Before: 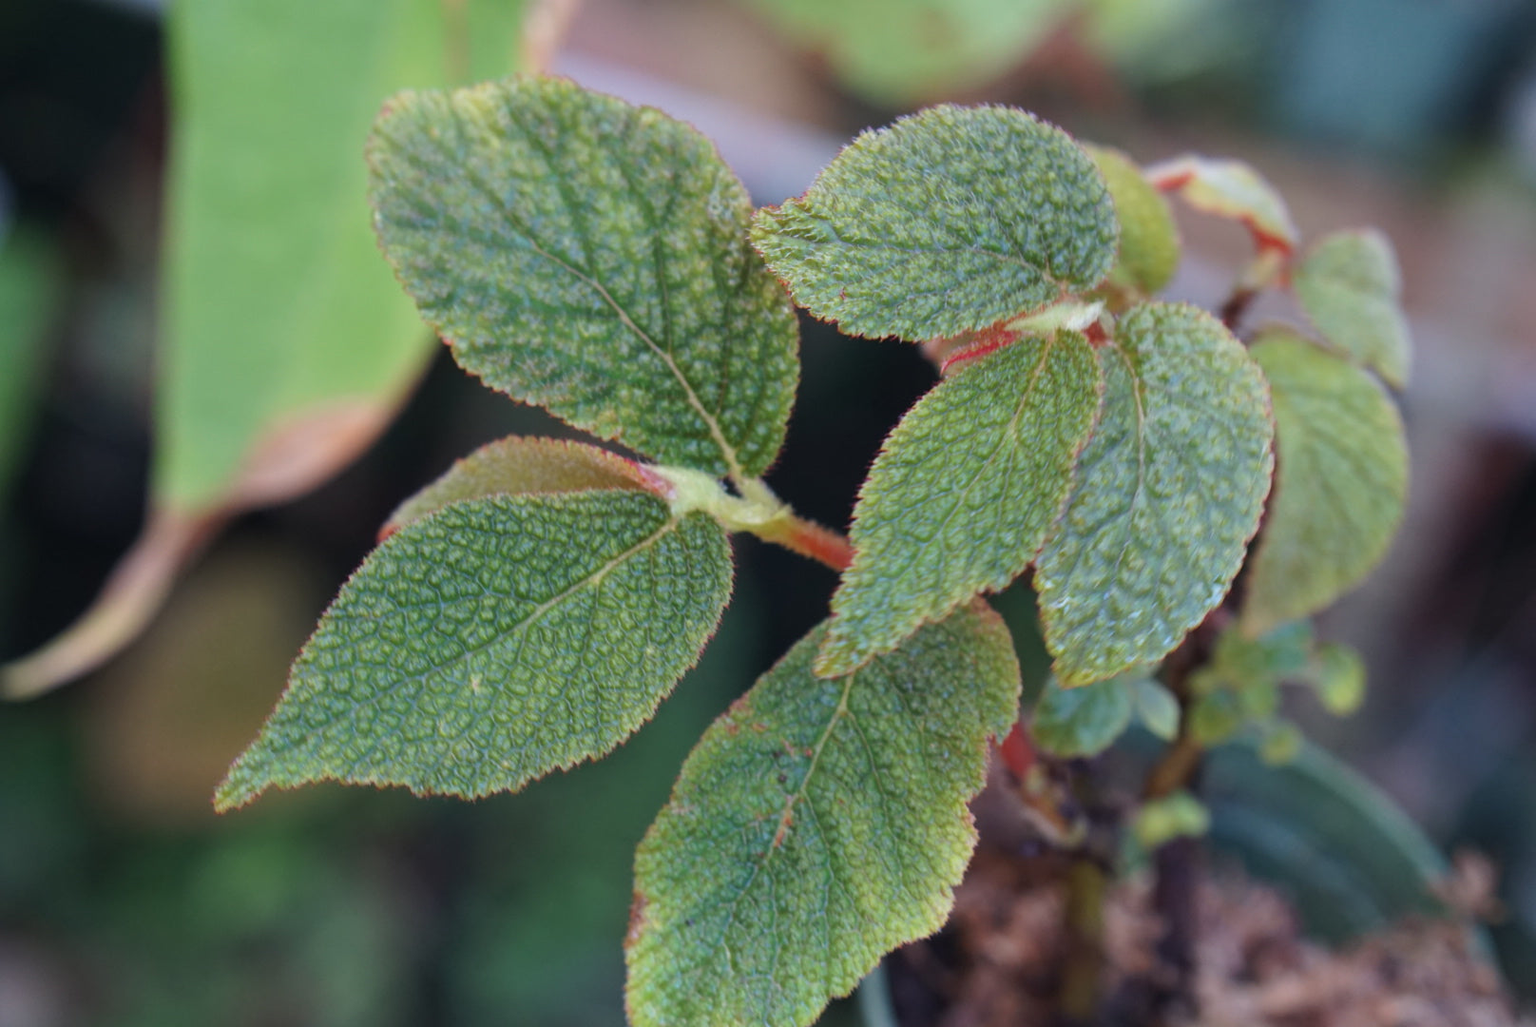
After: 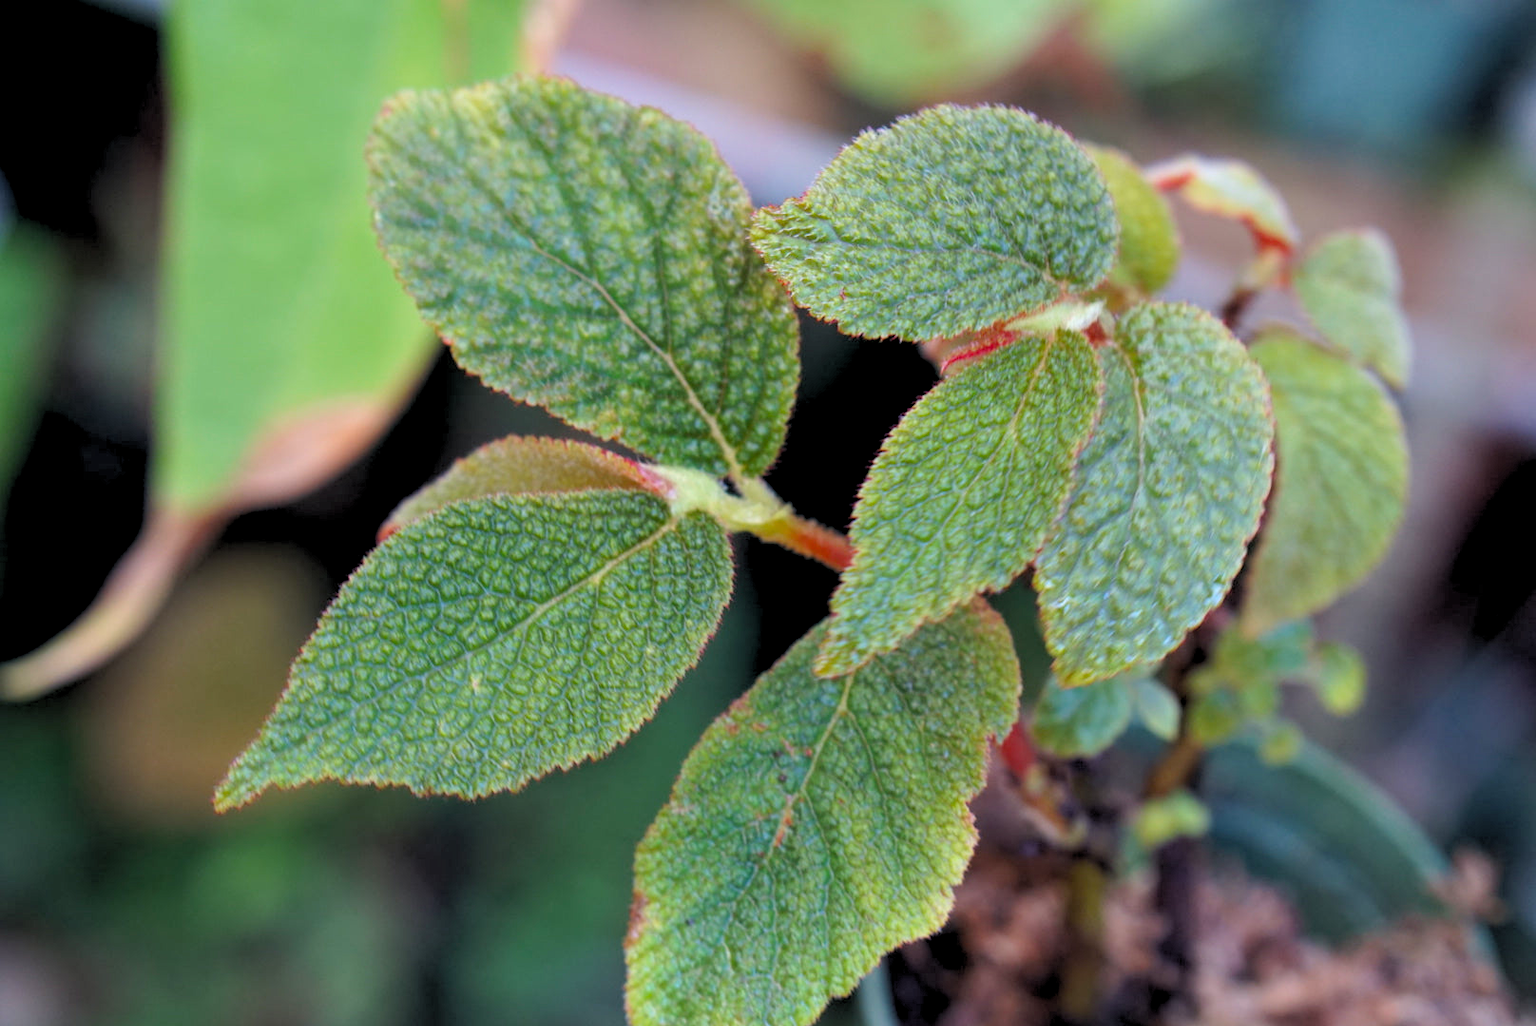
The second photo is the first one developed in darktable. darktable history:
color balance rgb: linear chroma grading › global chroma 10%, perceptual saturation grading › global saturation 5%, perceptual brilliance grading › global brilliance 4%, global vibrance 7%, saturation formula JzAzBz (2021)
rgb levels: levels [[0.013, 0.434, 0.89], [0, 0.5, 1], [0, 0.5, 1]]
